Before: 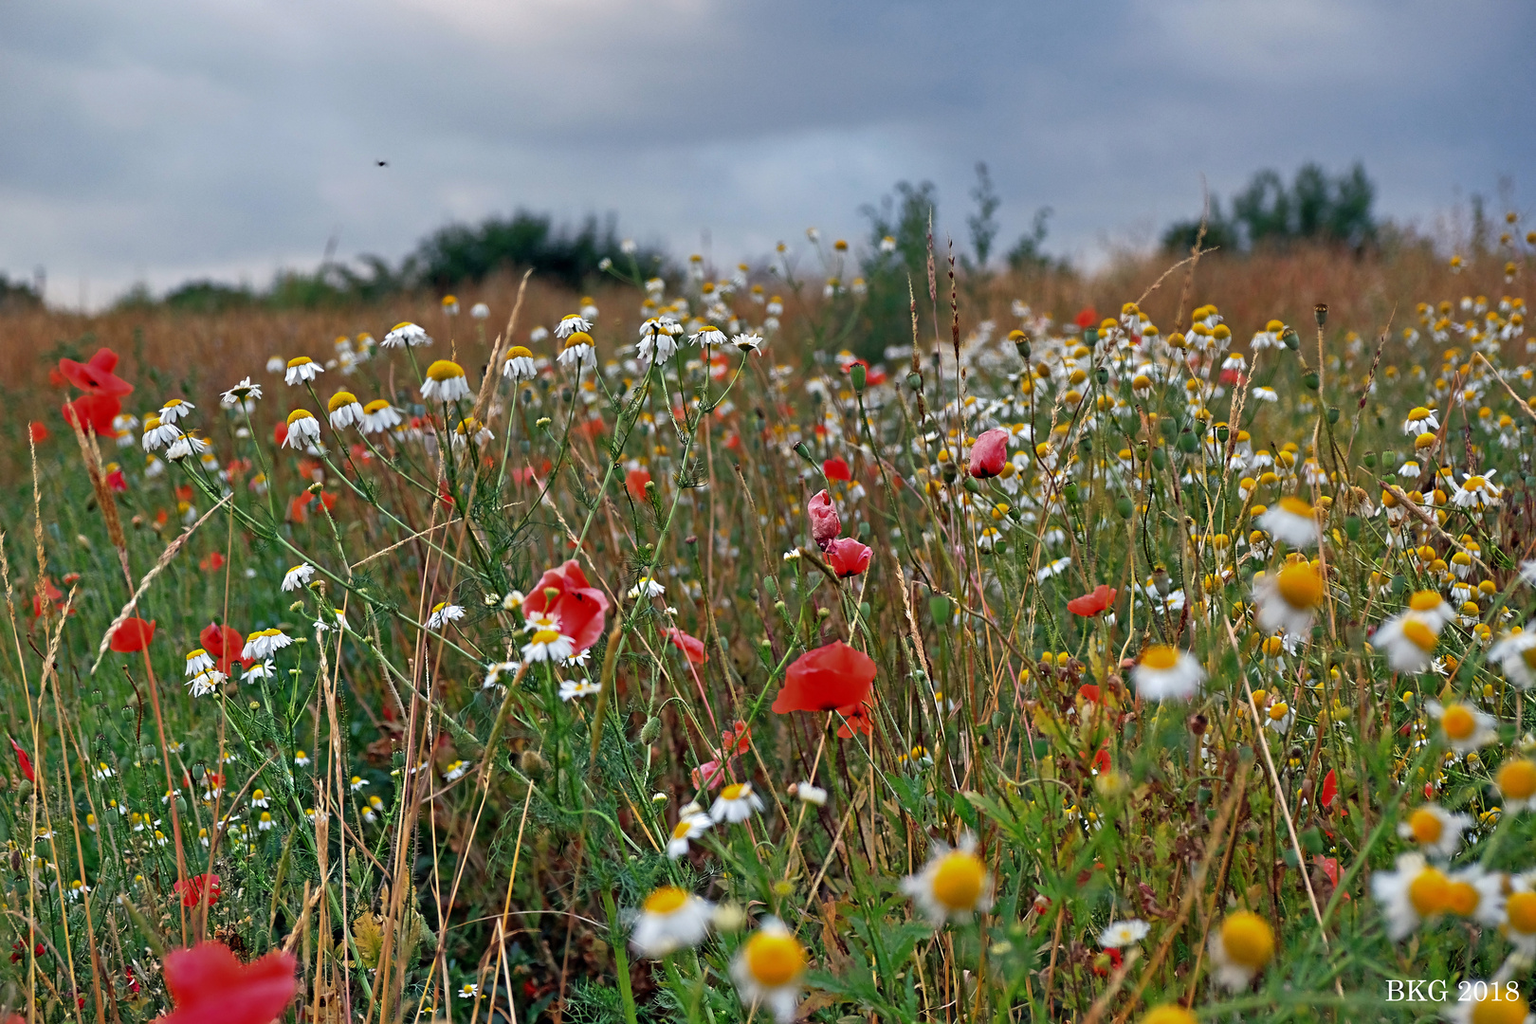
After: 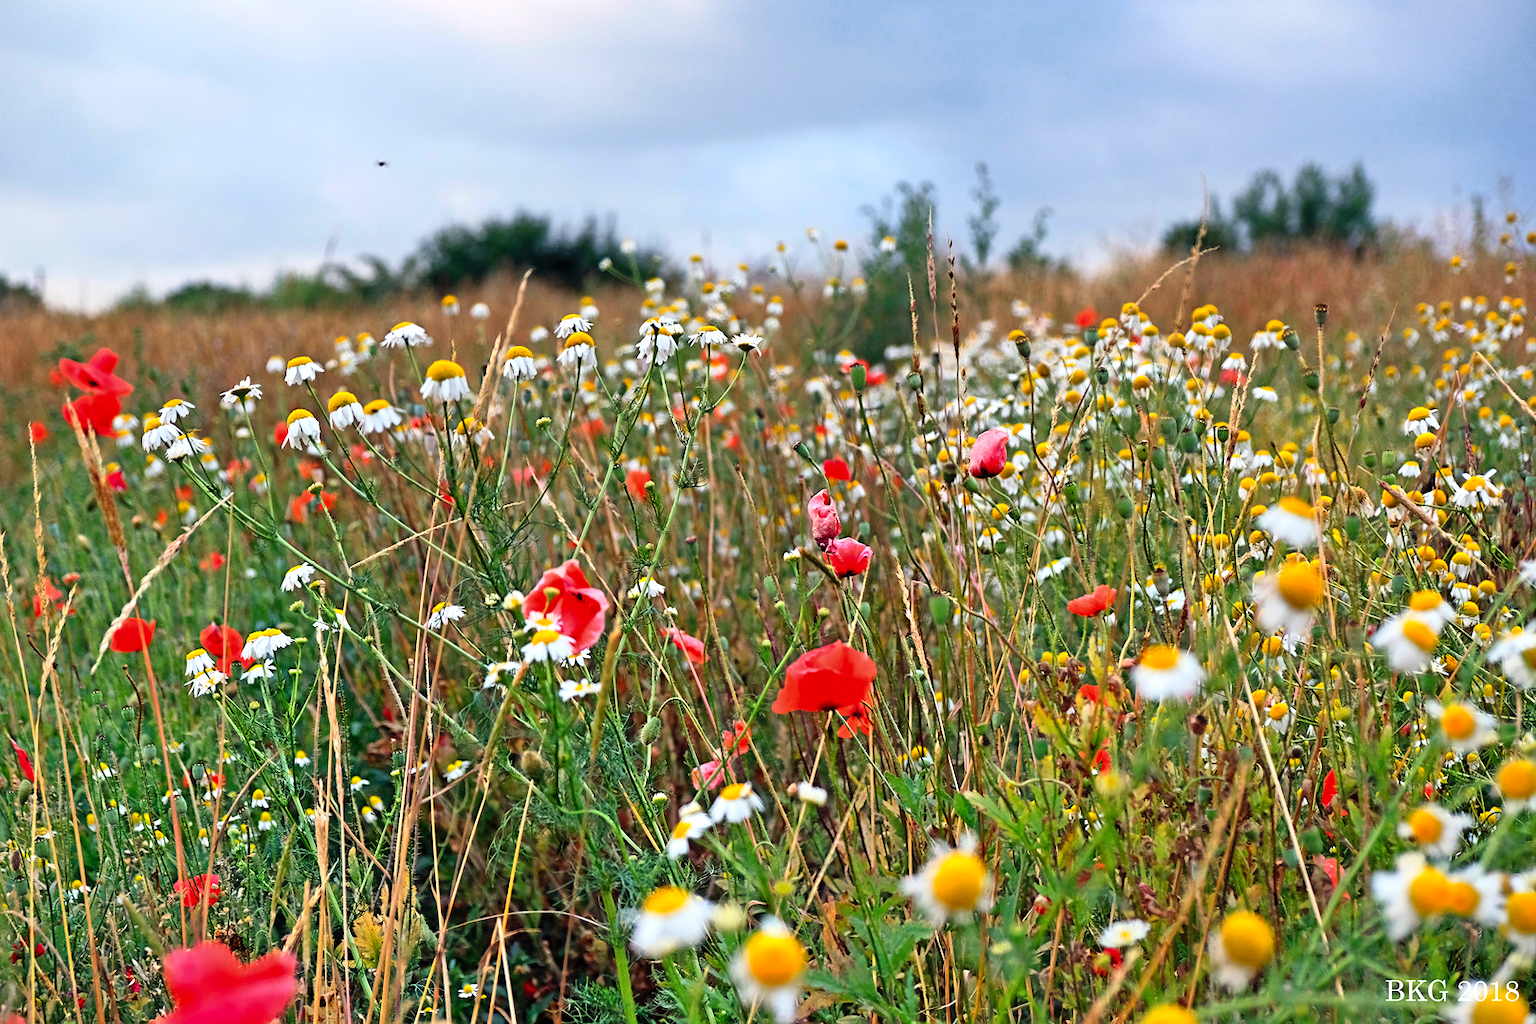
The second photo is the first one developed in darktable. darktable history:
contrast brightness saturation: contrast 0.202, brightness 0.167, saturation 0.224
tone equalizer: -8 EV -0.415 EV, -7 EV -0.389 EV, -6 EV -0.344 EV, -5 EV -0.201 EV, -3 EV 0.236 EV, -2 EV 0.311 EV, -1 EV 0.406 EV, +0 EV 0.392 EV, mask exposure compensation -0.494 EV
